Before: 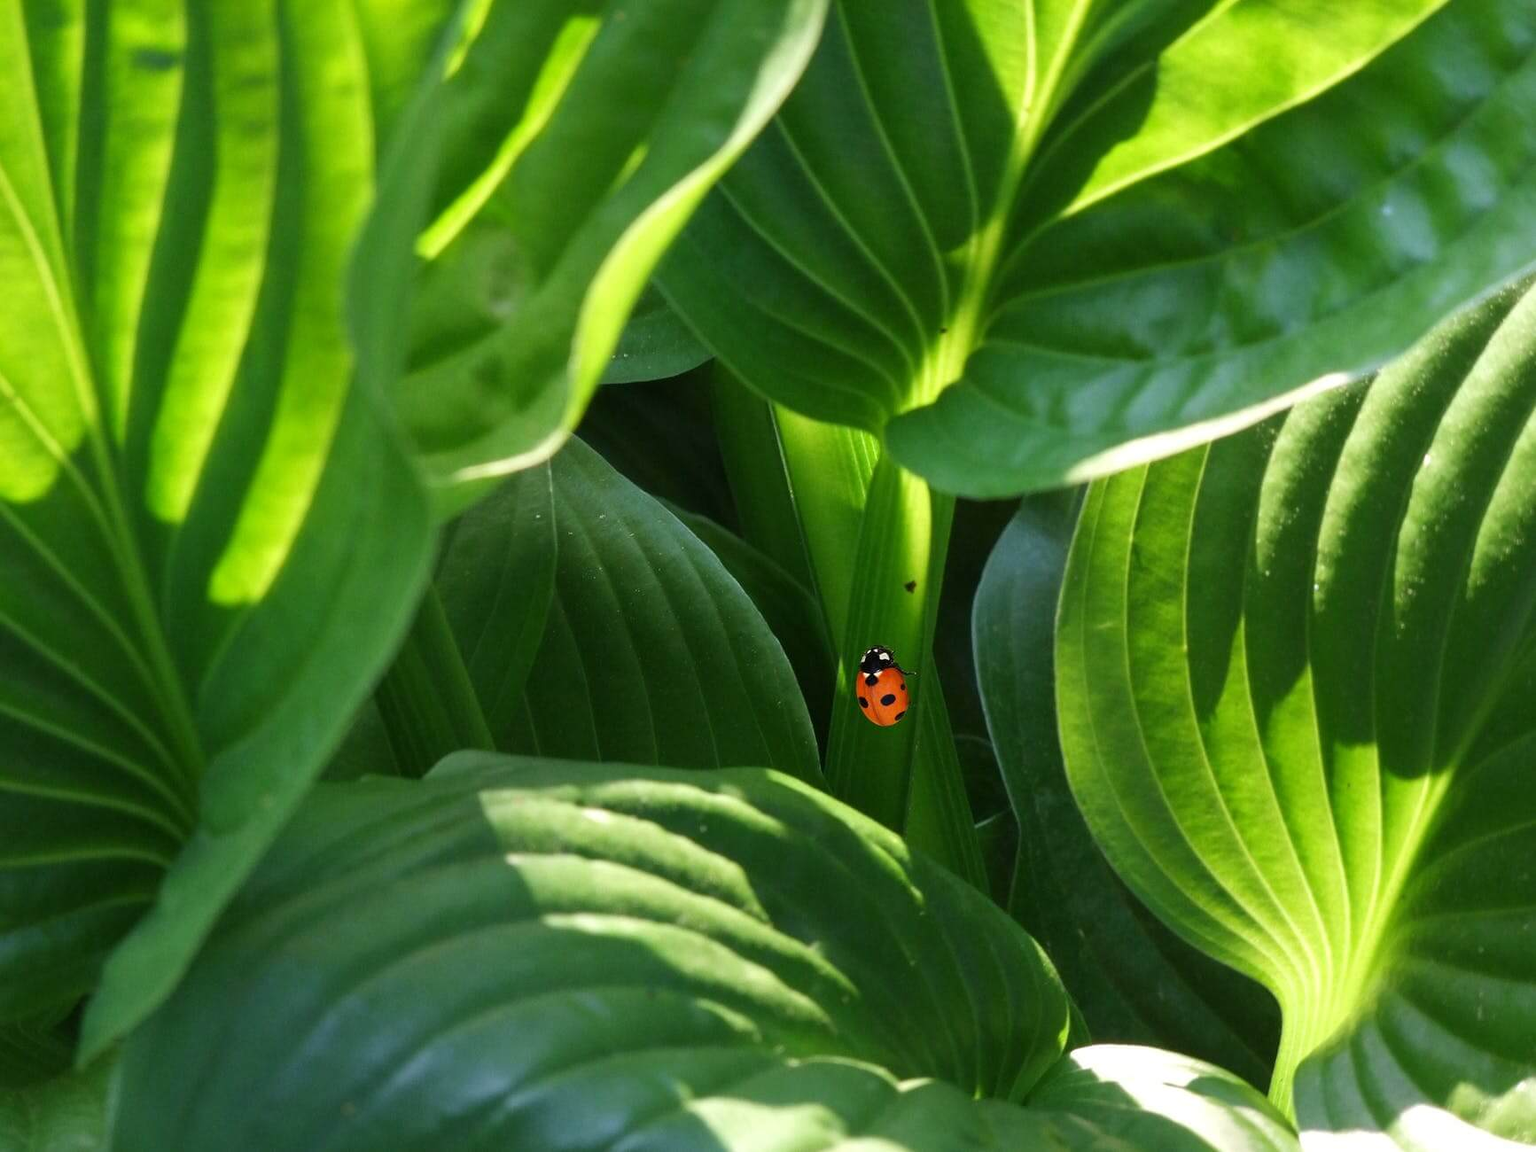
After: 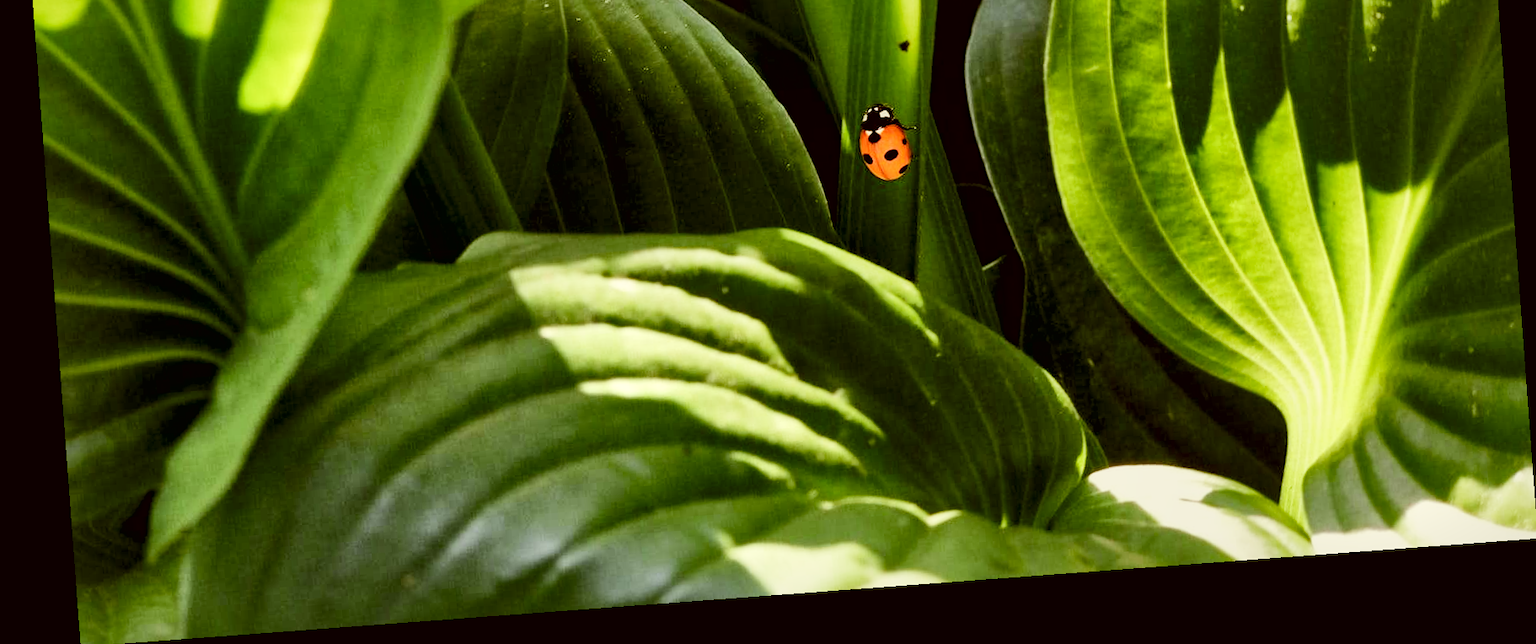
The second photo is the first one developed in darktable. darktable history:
rotate and perspective: rotation -4.25°, automatic cropping off
exposure: exposure 0.2 EV, compensate highlight preservation false
rgb levels: mode RGB, independent channels, levels [[0, 0.474, 1], [0, 0.5, 1], [0, 0.5, 1]]
crop and rotate: top 46.237%
local contrast: mode bilateral grid, contrast 44, coarseness 69, detail 214%, midtone range 0.2
sigmoid: skew -0.2, preserve hue 0%, red attenuation 0.1, red rotation 0.035, green attenuation 0.1, green rotation -0.017, blue attenuation 0.15, blue rotation -0.052, base primaries Rec2020
color correction: highlights a* -1.43, highlights b* 10.12, shadows a* 0.395, shadows b* 19.35
